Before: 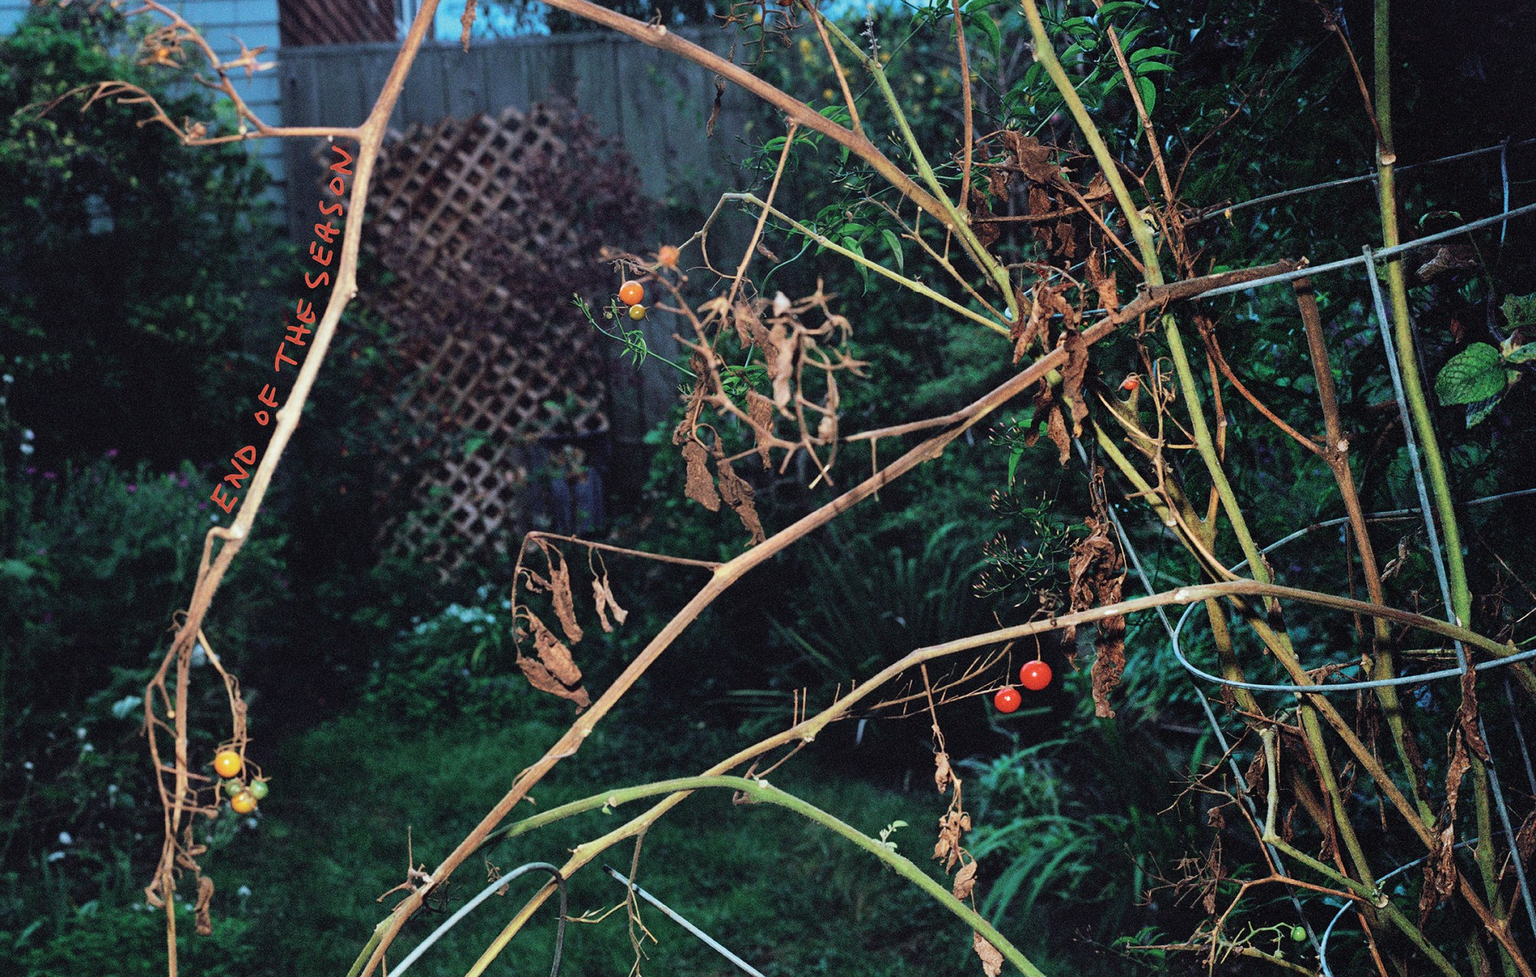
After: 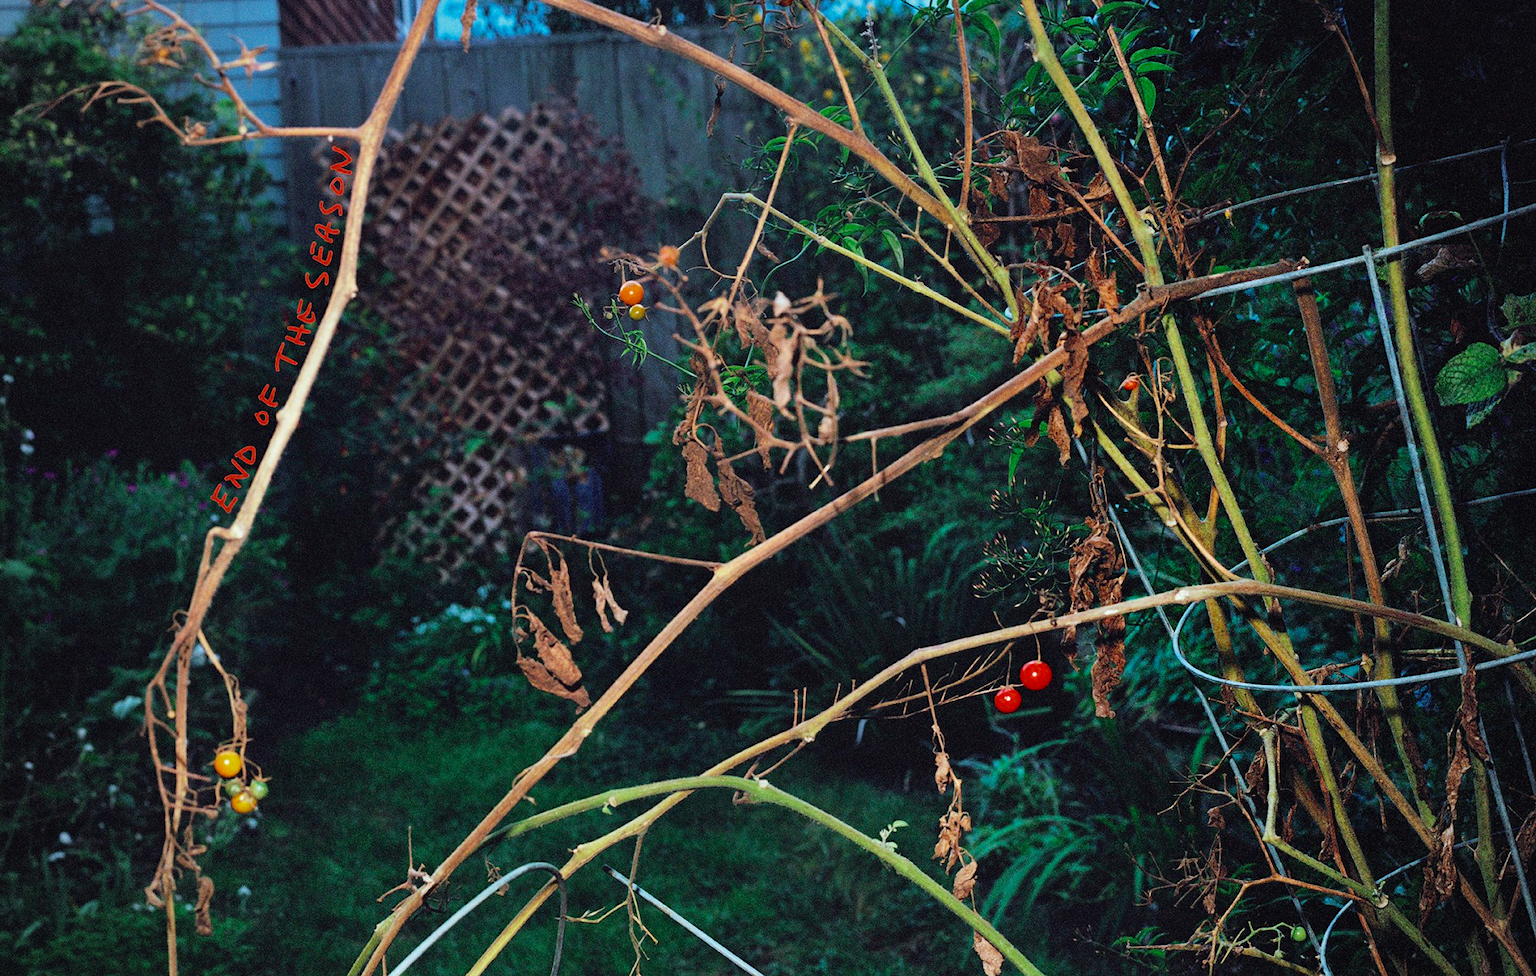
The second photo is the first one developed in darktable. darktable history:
color balance rgb: perceptual saturation grading › global saturation 14.564%, global vibrance 16.17%, saturation formula JzAzBz (2021)
vignetting: fall-off radius 60.8%
